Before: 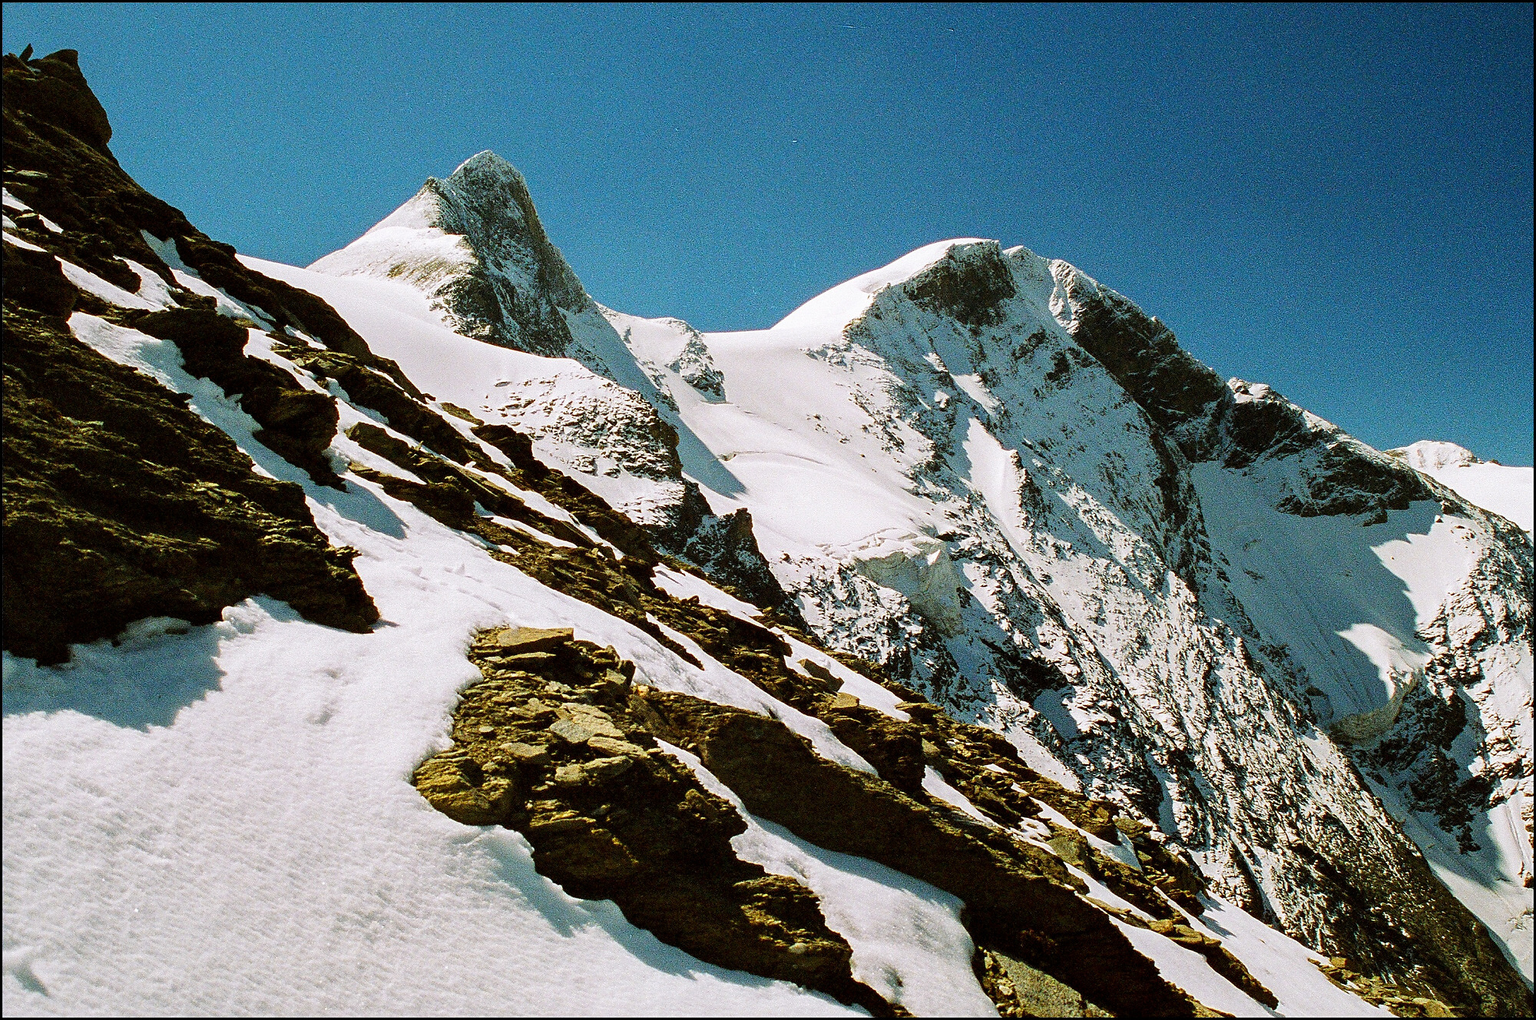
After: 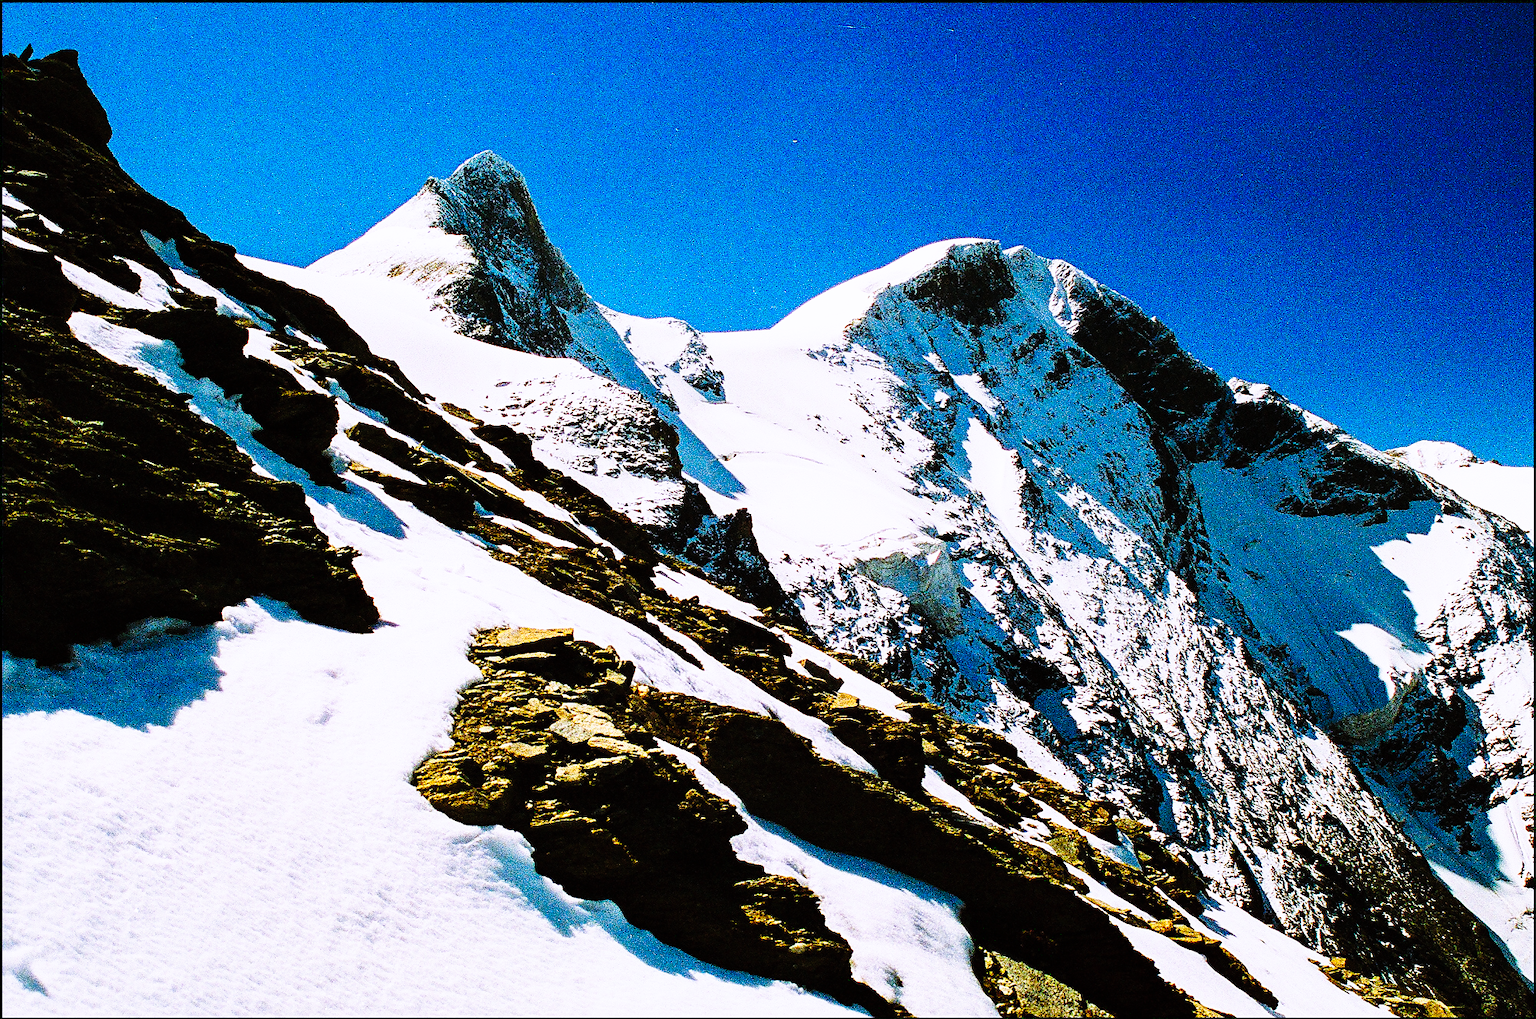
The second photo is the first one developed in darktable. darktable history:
tone curve: curves: ch0 [(0, 0) (0.003, 0.003) (0.011, 0.006) (0.025, 0.01) (0.044, 0.016) (0.069, 0.02) (0.1, 0.025) (0.136, 0.034) (0.177, 0.051) (0.224, 0.08) (0.277, 0.131) (0.335, 0.209) (0.399, 0.328) (0.468, 0.47) (0.543, 0.629) (0.623, 0.788) (0.709, 0.903) (0.801, 0.965) (0.898, 0.989) (1, 1)], preserve colors none
color calibration: output R [0.999, 0.026, -0.11, 0], output G [-0.019, 1.037, -0.099, 0], output B [0.022, -0.023, 0.902, 0], illuminant custom, x 0.367, y 0.392, temperature 4437.75 K, clip negative RGB from gamut false
